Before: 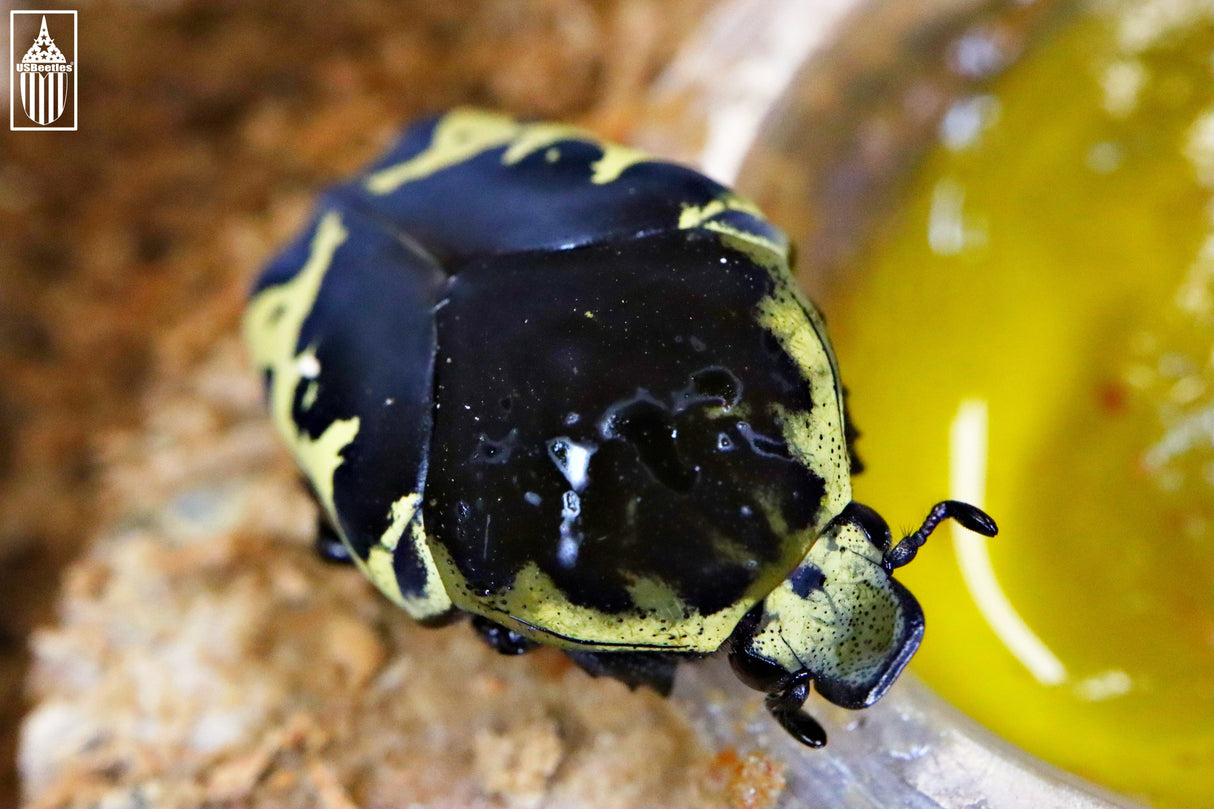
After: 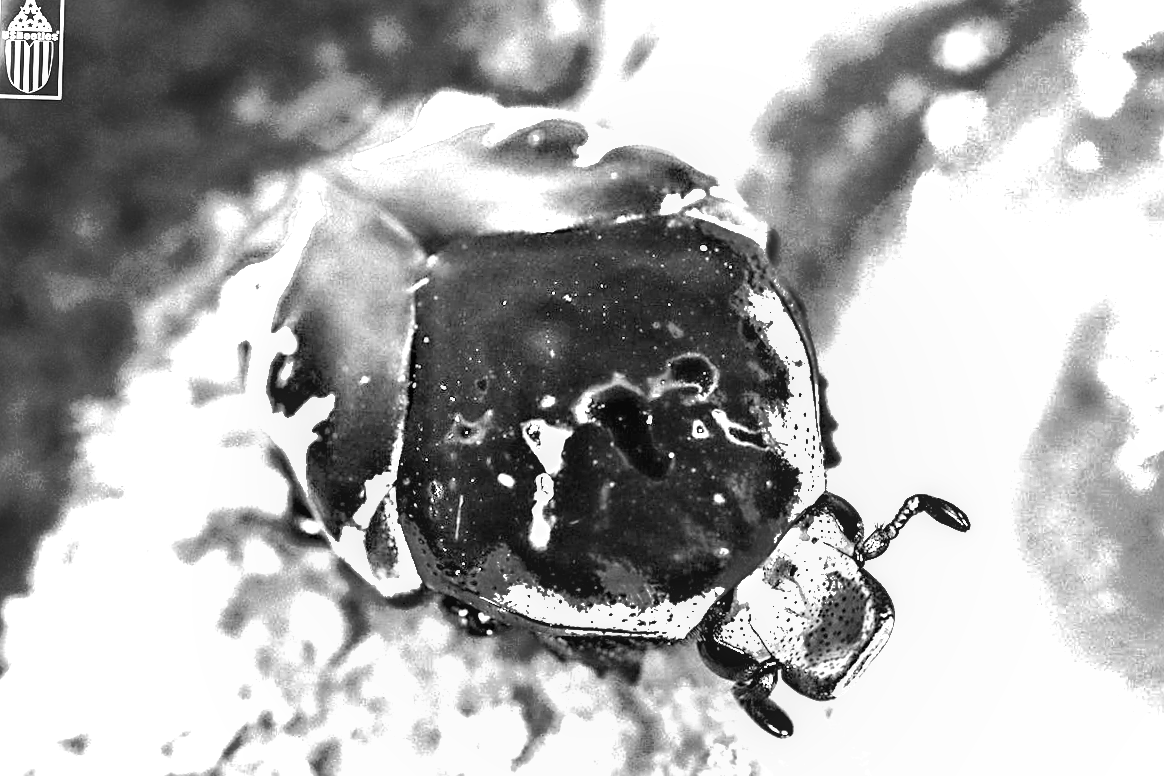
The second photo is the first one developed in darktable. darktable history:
crop and rotate: angle -1.63°
exposure: exposure 2.269 EV, compensate highlight preservation false
local contrast: on, module defaults
color balance rgb: global offset › luminance -0.875%, perceptual saturation grading › global saturation 14.275%, perceptual saturation grading › highlights -25.698%, perceptual saturation grading › shadows 29.932%, global vibrance 14.353%
sharpen: on, module defaults
color zones: curves: ch0 [(0.287, 0.048) (0.493, 0.484) (0.737, 0.816)]; ch1 [(0, 0) (0.143, 0) (0.286, 0) (0.429, 0) (0.571, 0) (0.714, 0) (0.857, 0)]
filmic rgb: black relative exposure -16 EV, white relative exposure 2.92 EV, hardness 10
